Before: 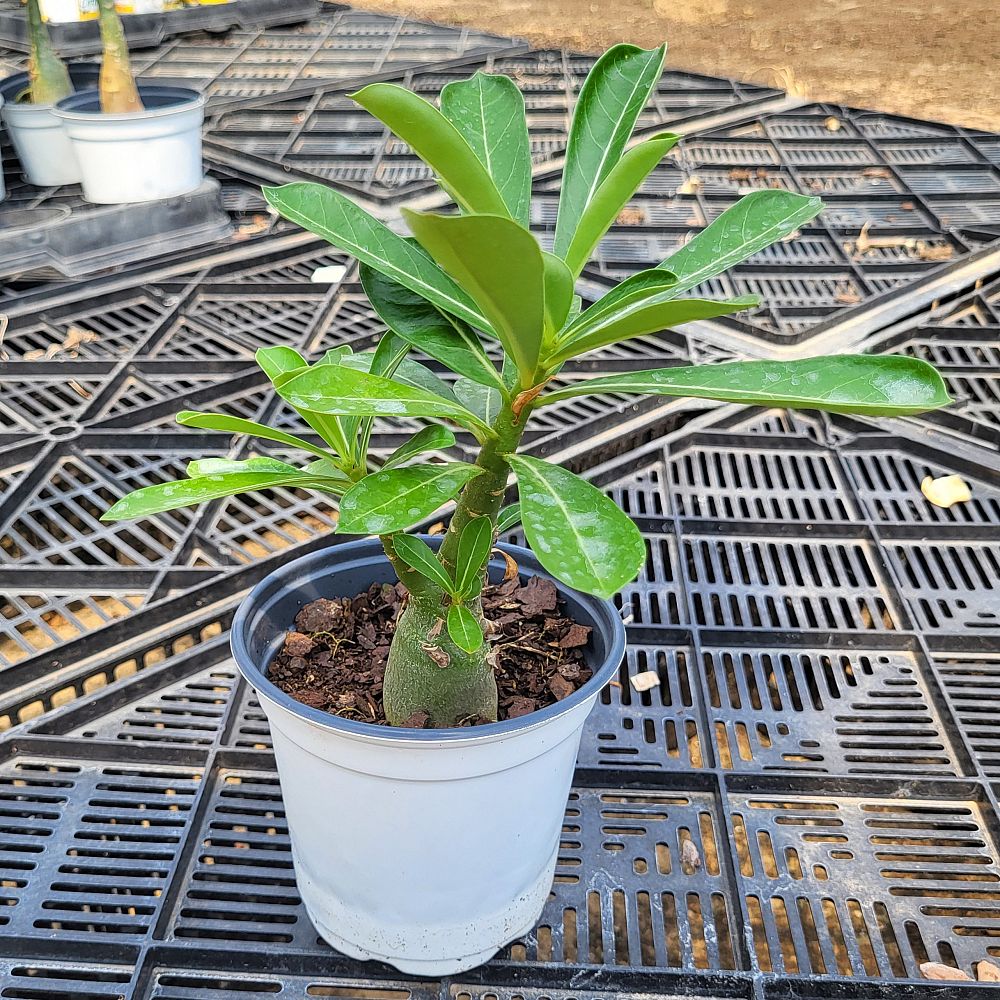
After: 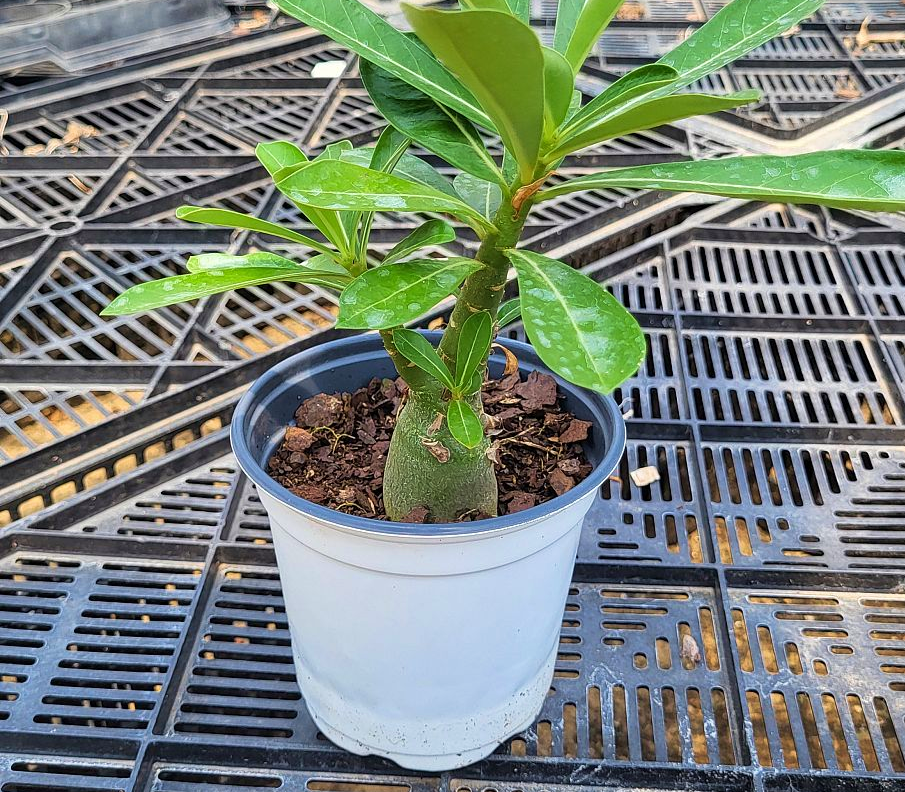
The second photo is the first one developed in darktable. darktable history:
color correction: highlights b* 0.042
crop: top 20.536%, right 9.435%, bottom 0.239%
velvia: on, module defaults
